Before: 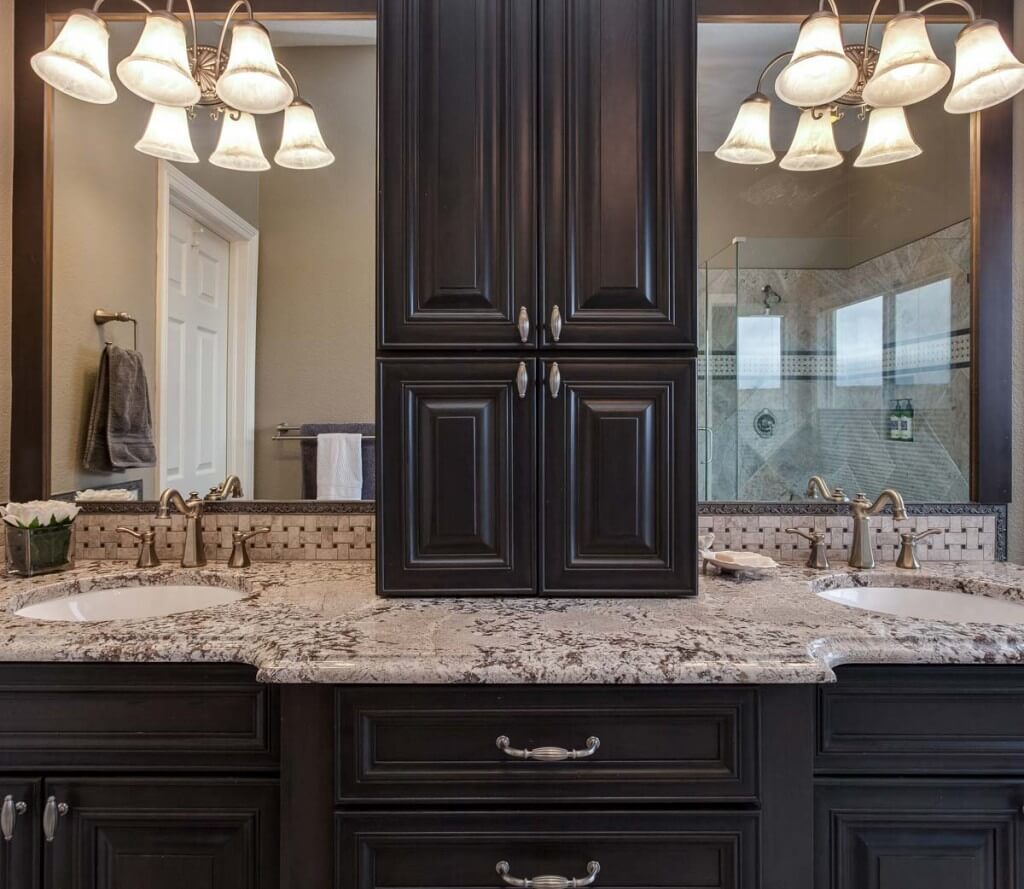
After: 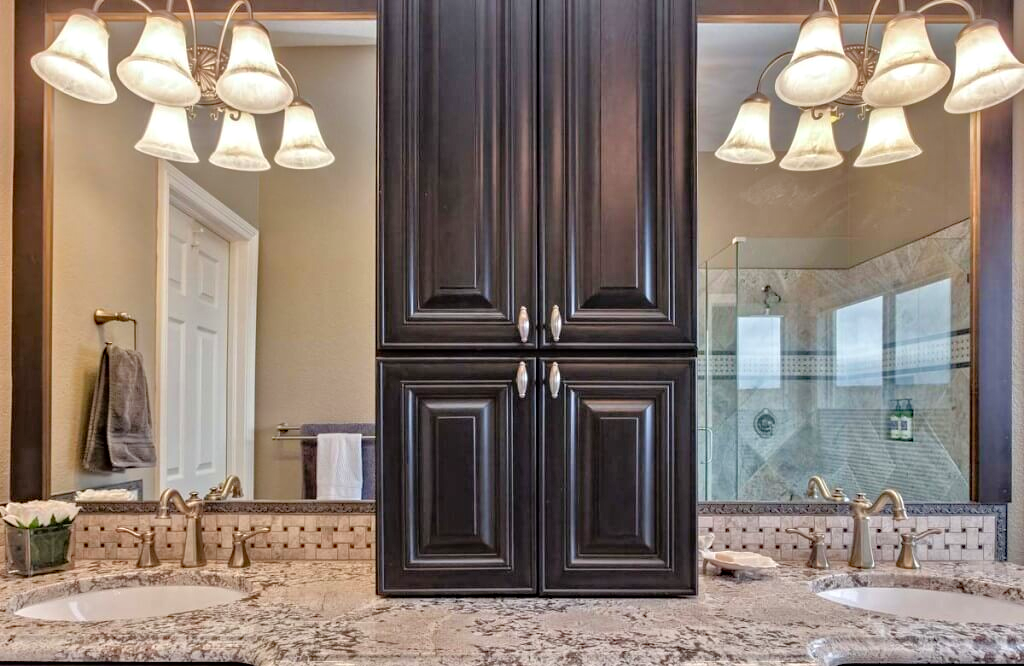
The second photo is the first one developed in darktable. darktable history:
tone equalizer: -7 EV 0.15 EV, -6 EV 0.6 EV, -5 EV 1.15 EV, -4 EV 1.33 EV, -3 EV 1.15 EV, -2 EV 0.6 EV, -1 EV 0.15 EV, mask exposure compensation -0.5 EV
haze removal: compatibility mode true, adaptive false
crop: bottom 24.988%
